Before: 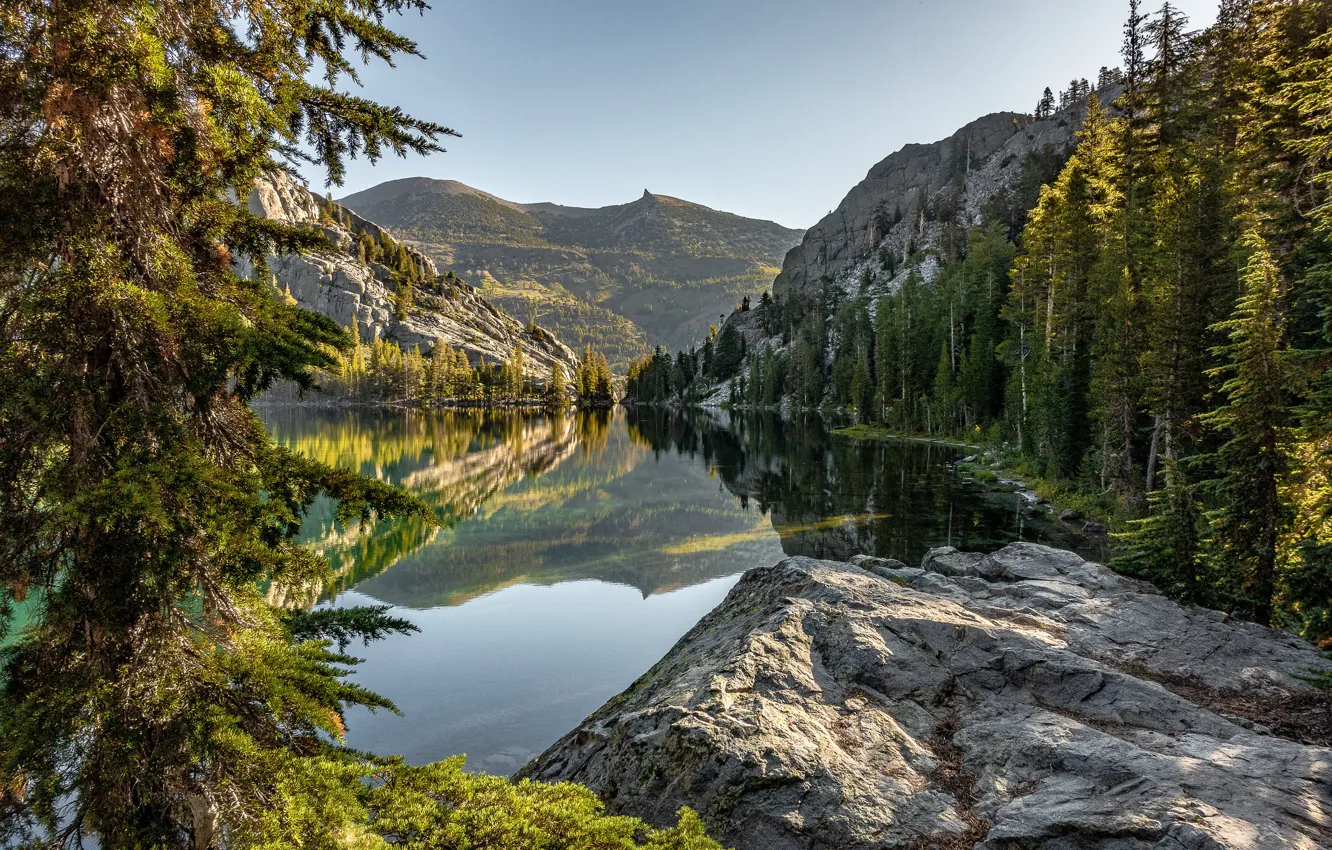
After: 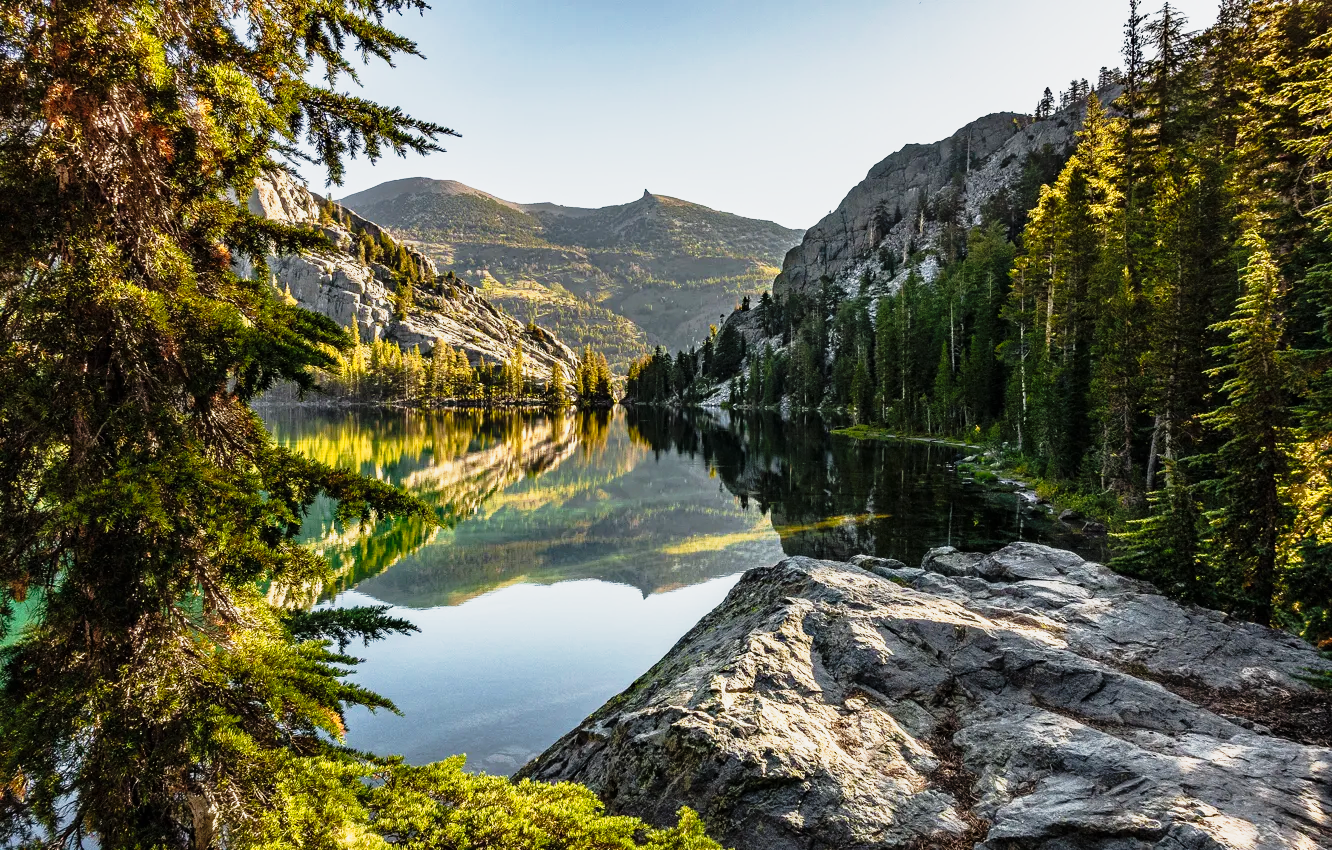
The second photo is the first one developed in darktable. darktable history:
tone curve: curves: ch0 [(0, 0) (0.046, 0.031) (0.163, 0.114) (0.391, 0.432) (0.488, 0.561) (0.695, 0.839) (0.785, 0.904) (1, 0.965)]; ch1 [(0, 0) (0.248, 0.252) (0.427, 0.412) (0.482, 0.462) (0.499, 0.499) (0.518, 0.518) (0.535, 0.577) (0.585, 0.623) (0.679, 0.743) (0.788, 0.809) (1, 1)]; ch2 [(0, 0) (0.313, 0.262) (0.427, 0.417) (0.473, 0.47) (0.503, 0.503) (0.523, 0.515) (0.557, 0.596) (0.598, 0.646) (0.708, 0.771) (1, 1)], preserve colors none
